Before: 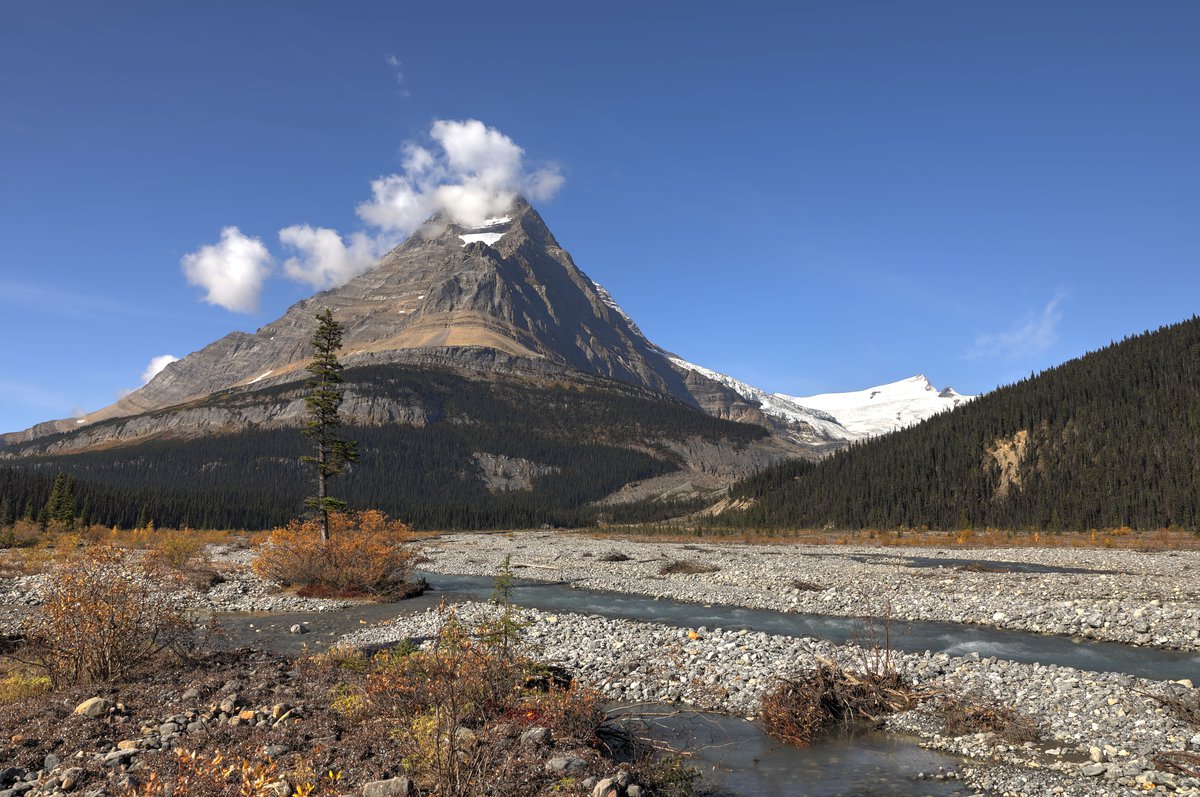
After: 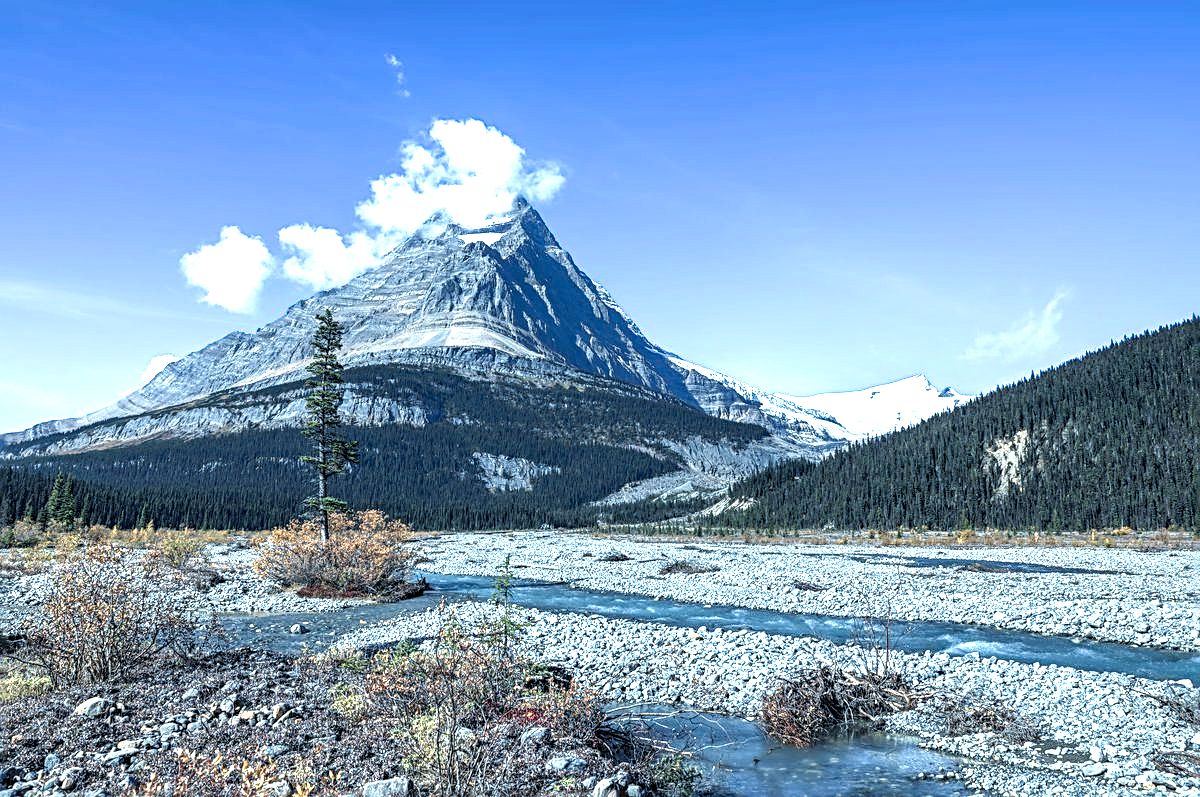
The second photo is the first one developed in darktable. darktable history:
exposure: compensate highlight preservation false
sharpen: radius 2.531, amount 0.628
color calibration: illuminant custom, x 0.432, y 0.395, temperature 3098 K
tone curve: curves: ch0 [(0, 0) (0.003, 0.115) (0.011, 0.133) (0.025, 0.157) (0.044, 0.182) (0.069, 0.209) (0.1, 0.239) (0.136, 0.279) (0.177, 0.326) (0.224, 0.379) (0.277, 0.436) (0.335, 0.507) (0.399, 0.587) (0.468, 0.671) (0.543, 0.75) (0.623, 0.837) (0.709, 0.916) (0.801, 0.978) (0.898, 0.985) (1, 1)], preserve colors none
local contrast: highlights 19%, detail 186%
